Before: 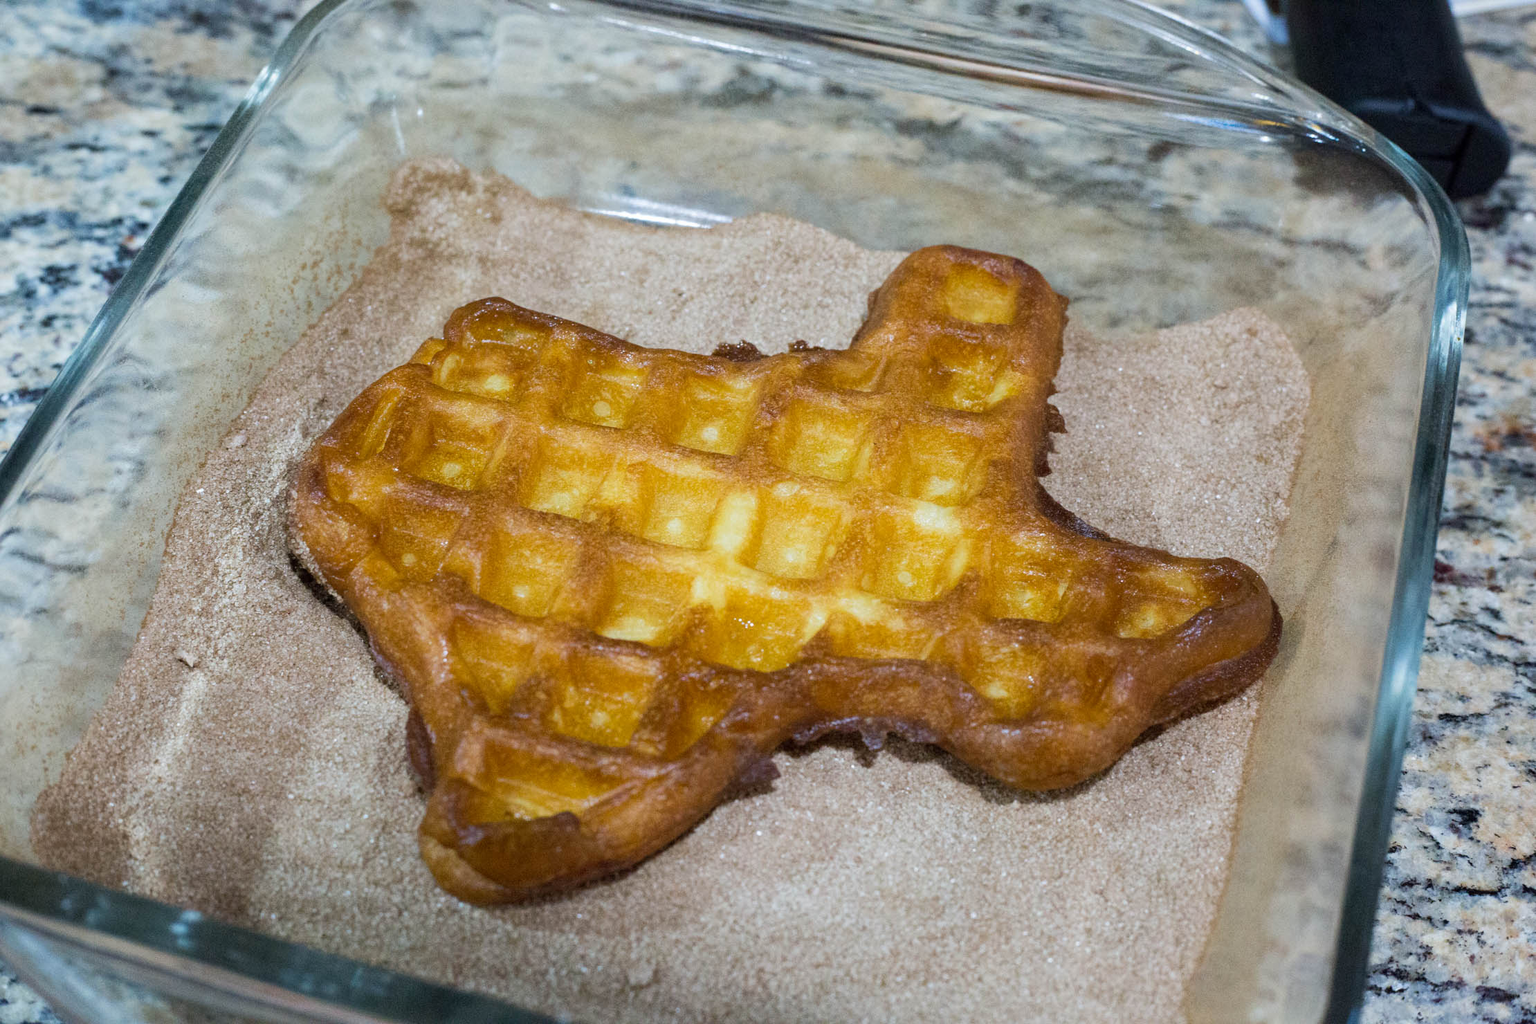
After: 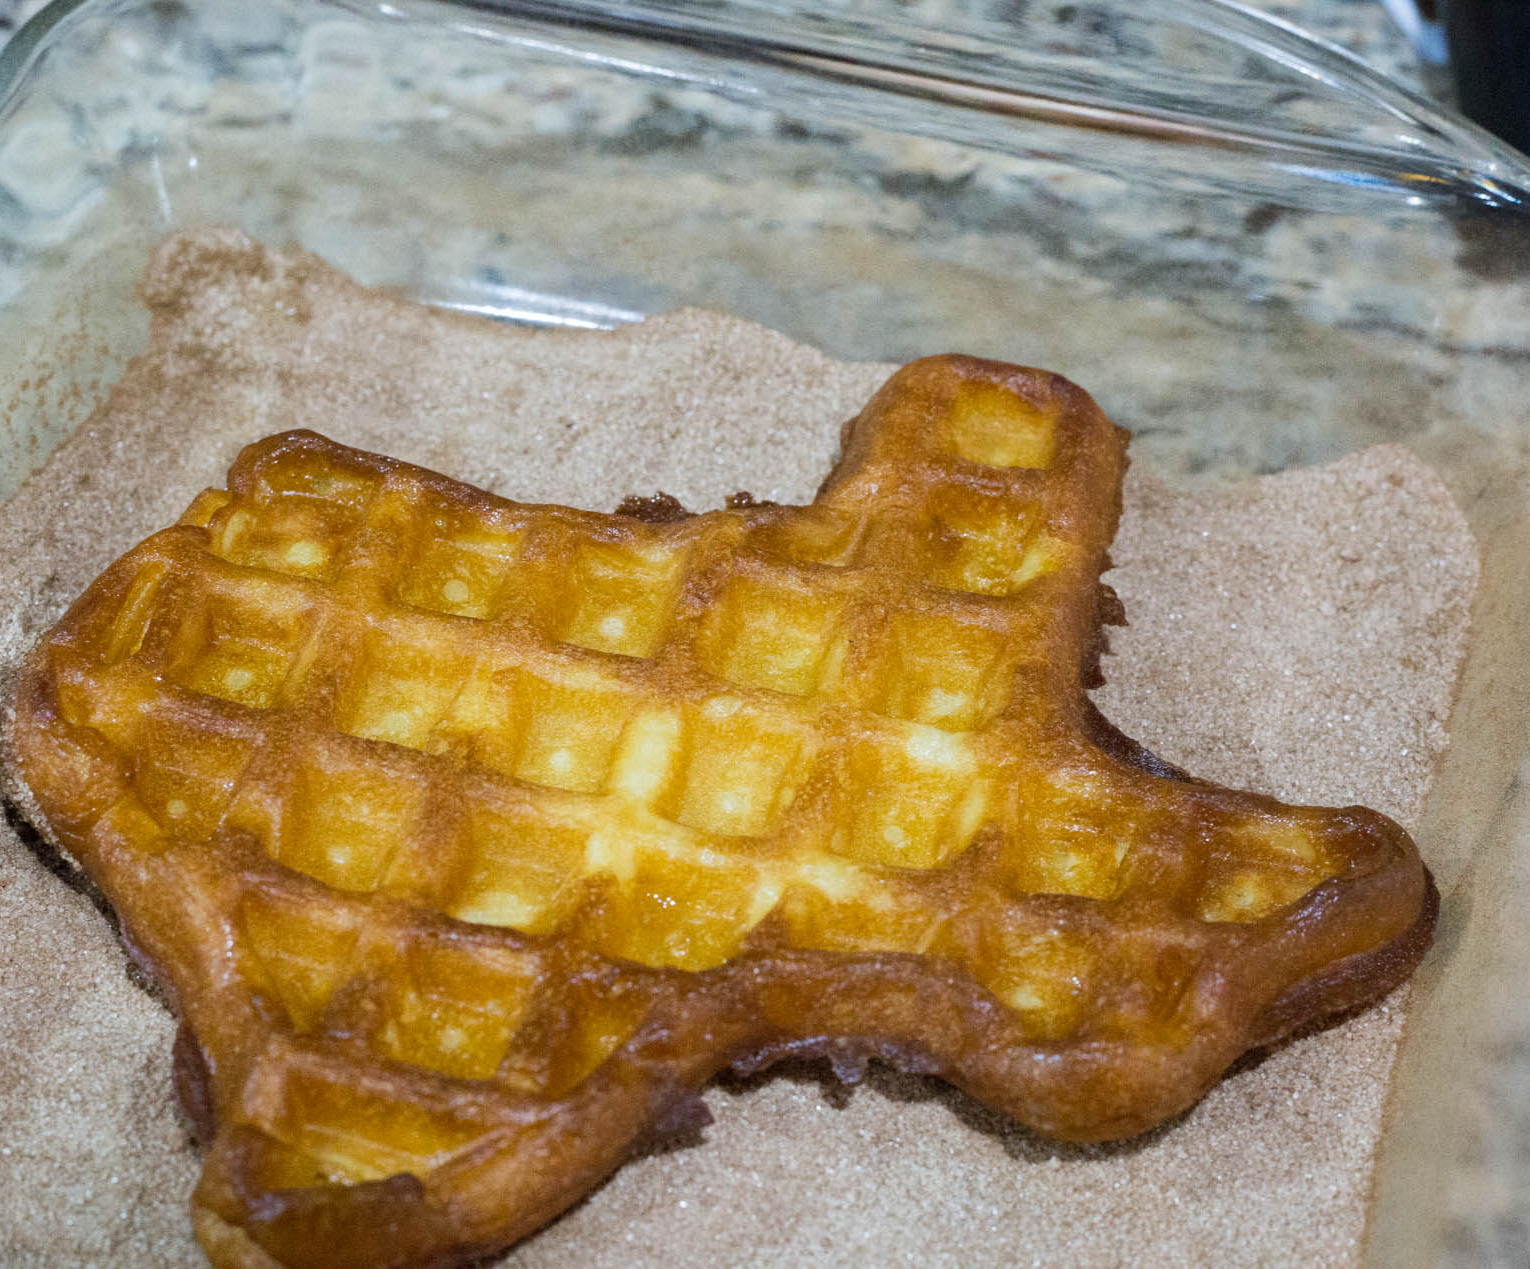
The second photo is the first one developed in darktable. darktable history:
crop: left 18.657%, right 12.398%, bottom 14.208%
